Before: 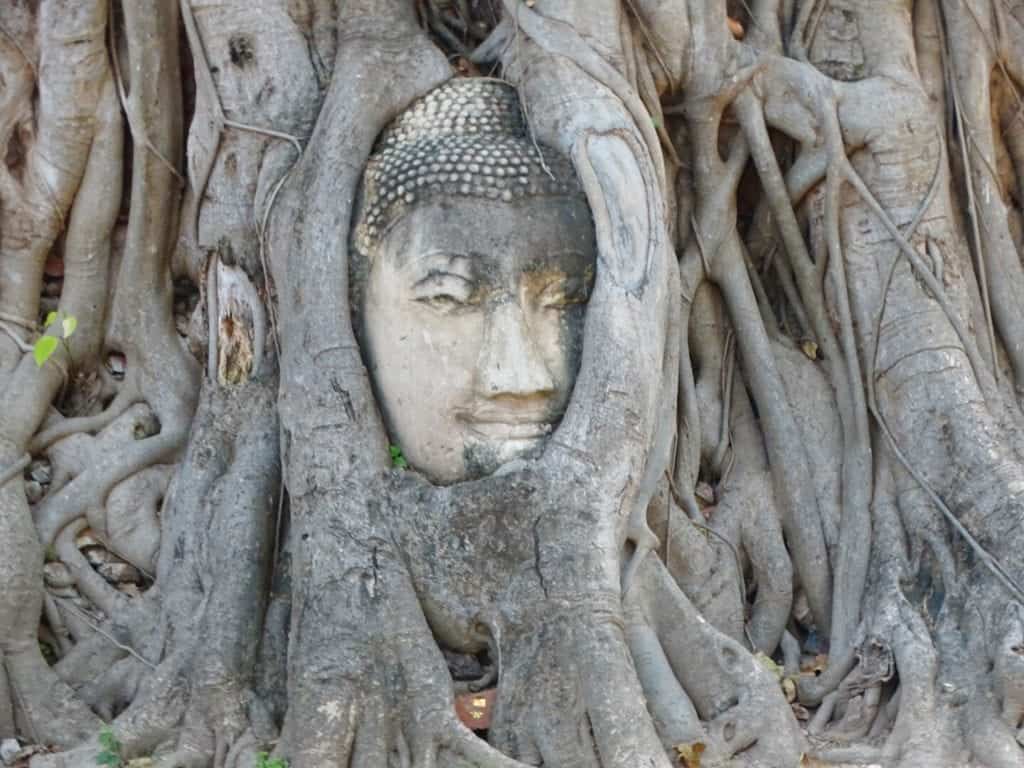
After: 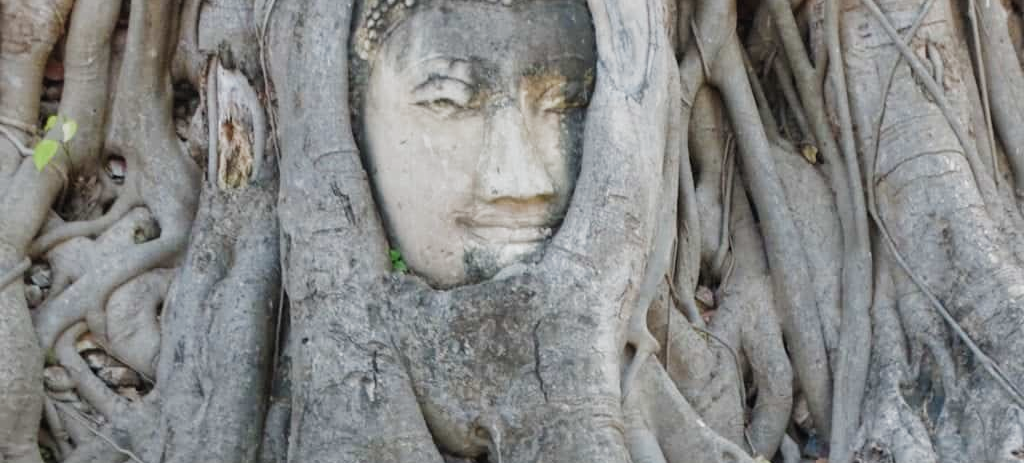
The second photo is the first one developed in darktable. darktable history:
shadows and highlights: shadows -12.17, white point adjustment 4.06, highlights 27.71
filmic rgb: black relative exposure -9.37 EV, white relative exposure 3.06 EV, hardness 6.15, color science v5 (2021), contrast in shadows safe, contrast in highlights safe
crop and rotate: top 25.644%, bottom 13.943%
